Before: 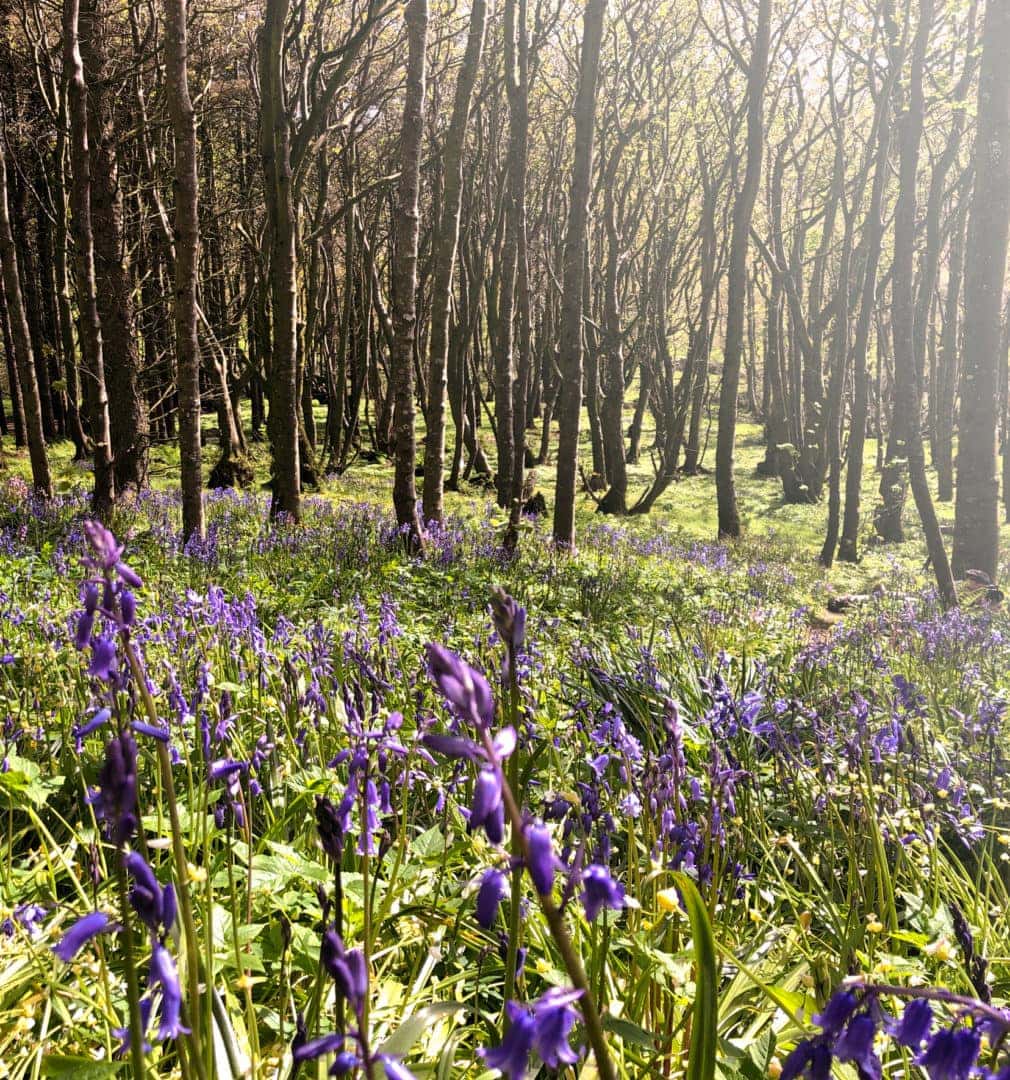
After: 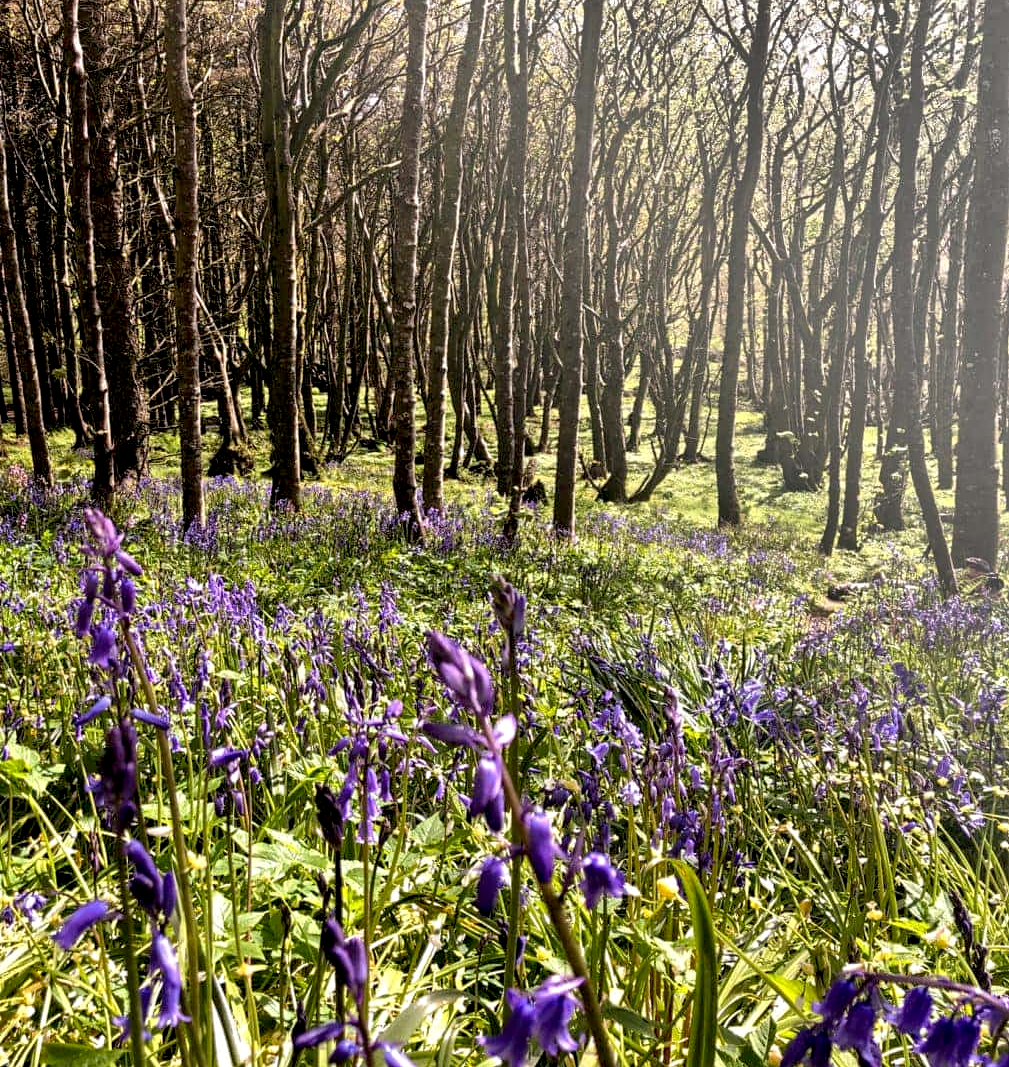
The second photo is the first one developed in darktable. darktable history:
shadows and highlights: shadows 20.79, highlights -81.64, highlights color adjustment 0.082%, soften with gaussian
crop: top 1.147%, right 0.097%
contrast equalizer: y [[0.502, 0.505, 0.512, 0.529, 0.564, 0.588], [0.5 ×6], [0.502, 0.505, 0.512, 0.529, 0.564, 0.588], [0, 0.001, 0.001, 0.004, 0.008, 0.011], [0, 0.001, 0.001, 0.004, 0.008, 0.011]]
exposure: black level correction 0.009, exposure 0.017 EV, compensate highlight preservation false
